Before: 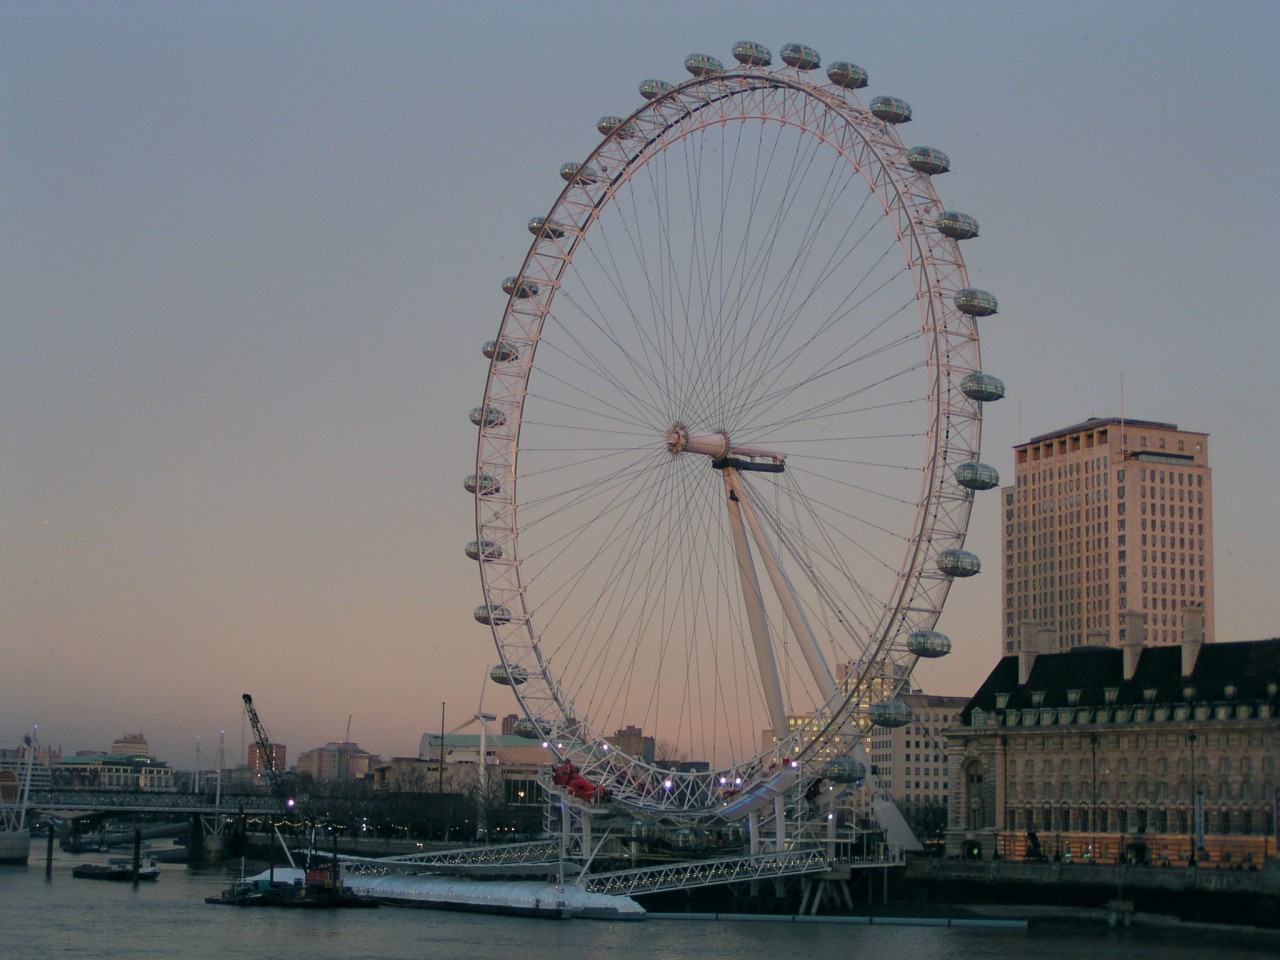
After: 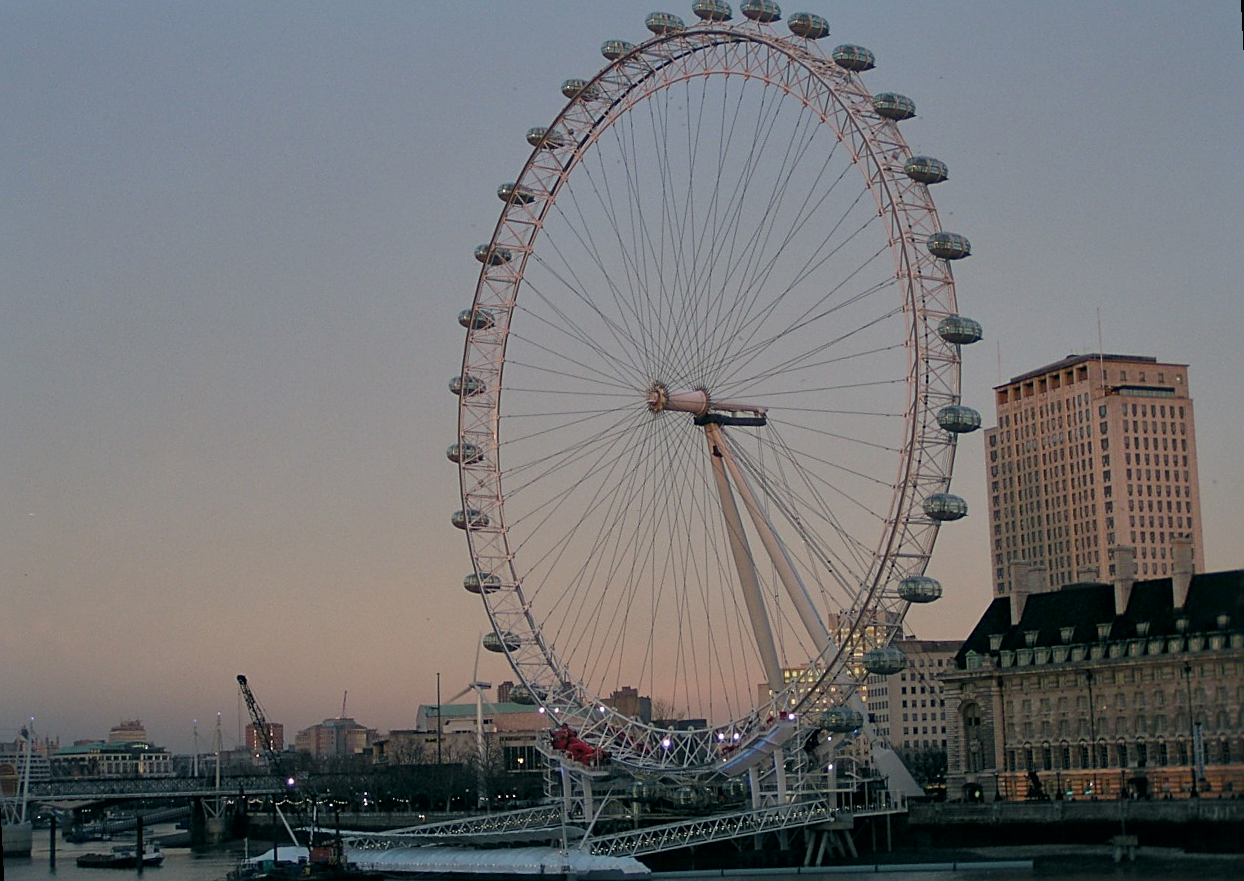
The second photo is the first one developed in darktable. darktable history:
rotate and perspective: rotation -3°, crop left 0.031, crop right 0.968, crop top 0.07, crop bottom 0.93
local contrast: mode bilateral grid, contrast 20, coarseness 50, detail 130%, midtone range 0.2
sharpen: on, module defaults
exposure: exposure -0.072 EV, compensate highlight preservation false
